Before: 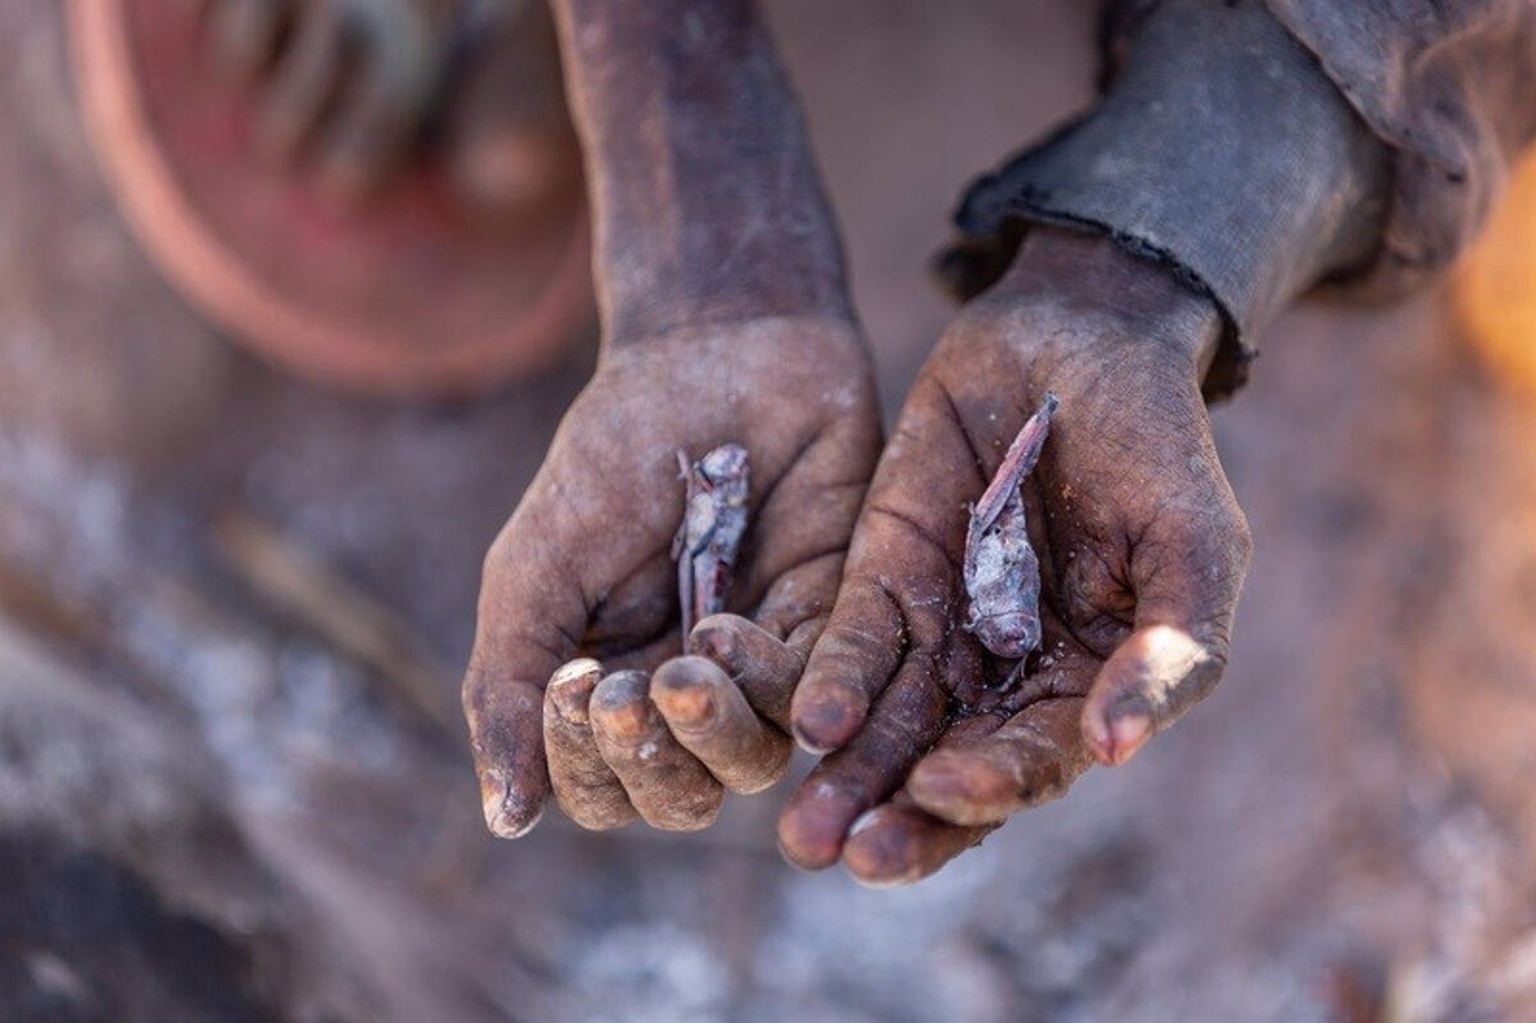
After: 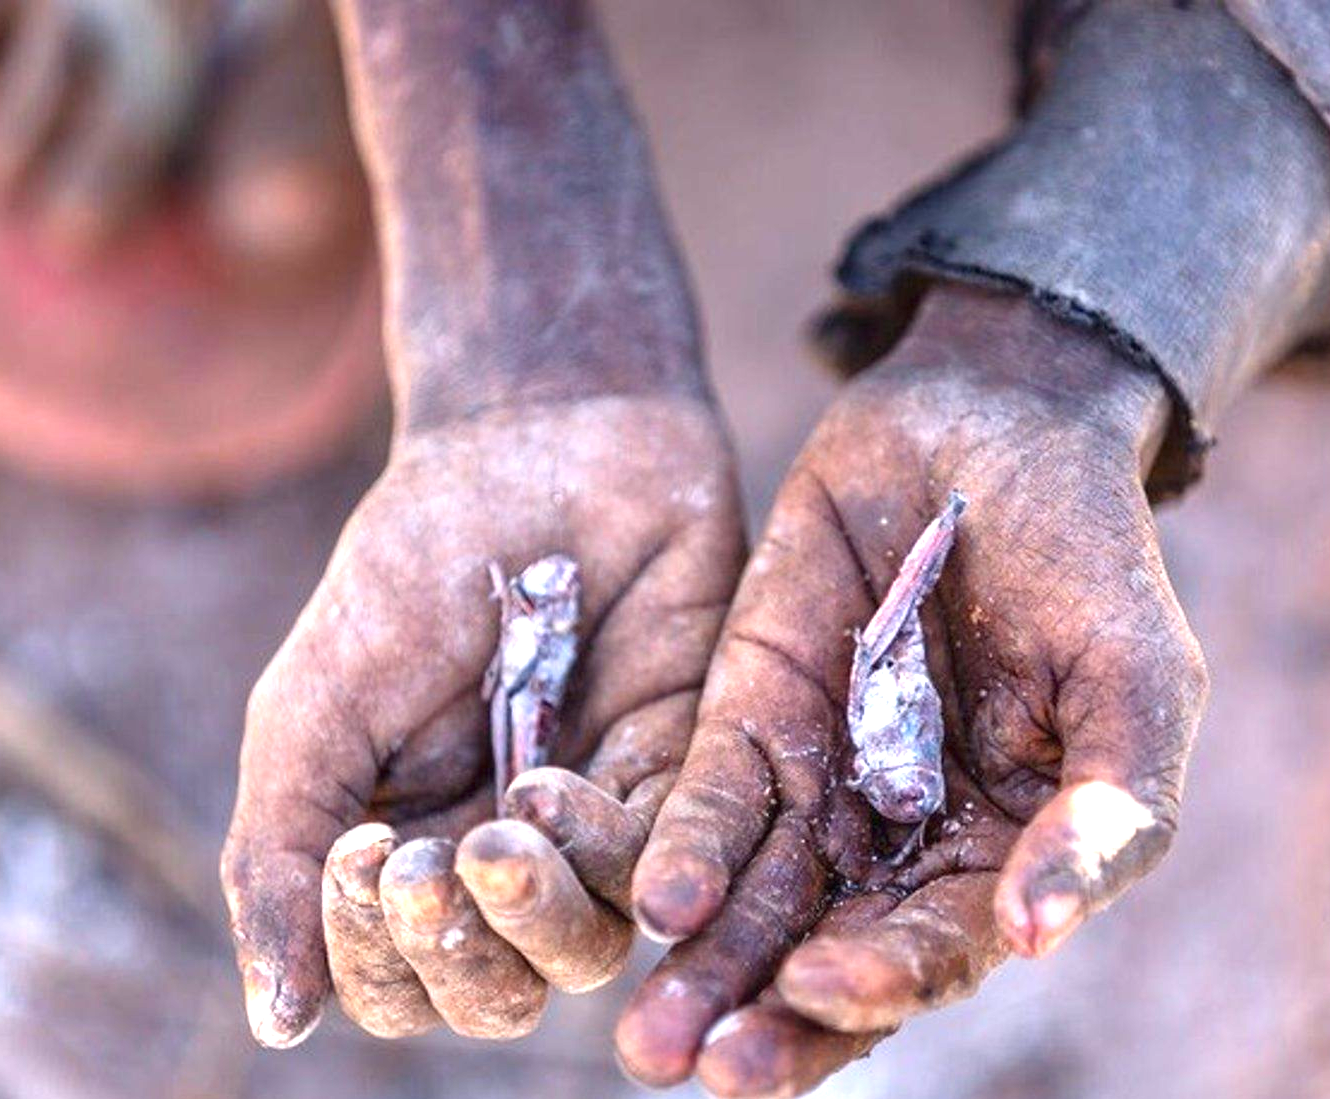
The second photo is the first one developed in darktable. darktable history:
crop: left 18.605%, right 12.107%, bottom 13.999%
exposure: black level correction 0, exposure 1.372 EV, compensate highlight preservation false
